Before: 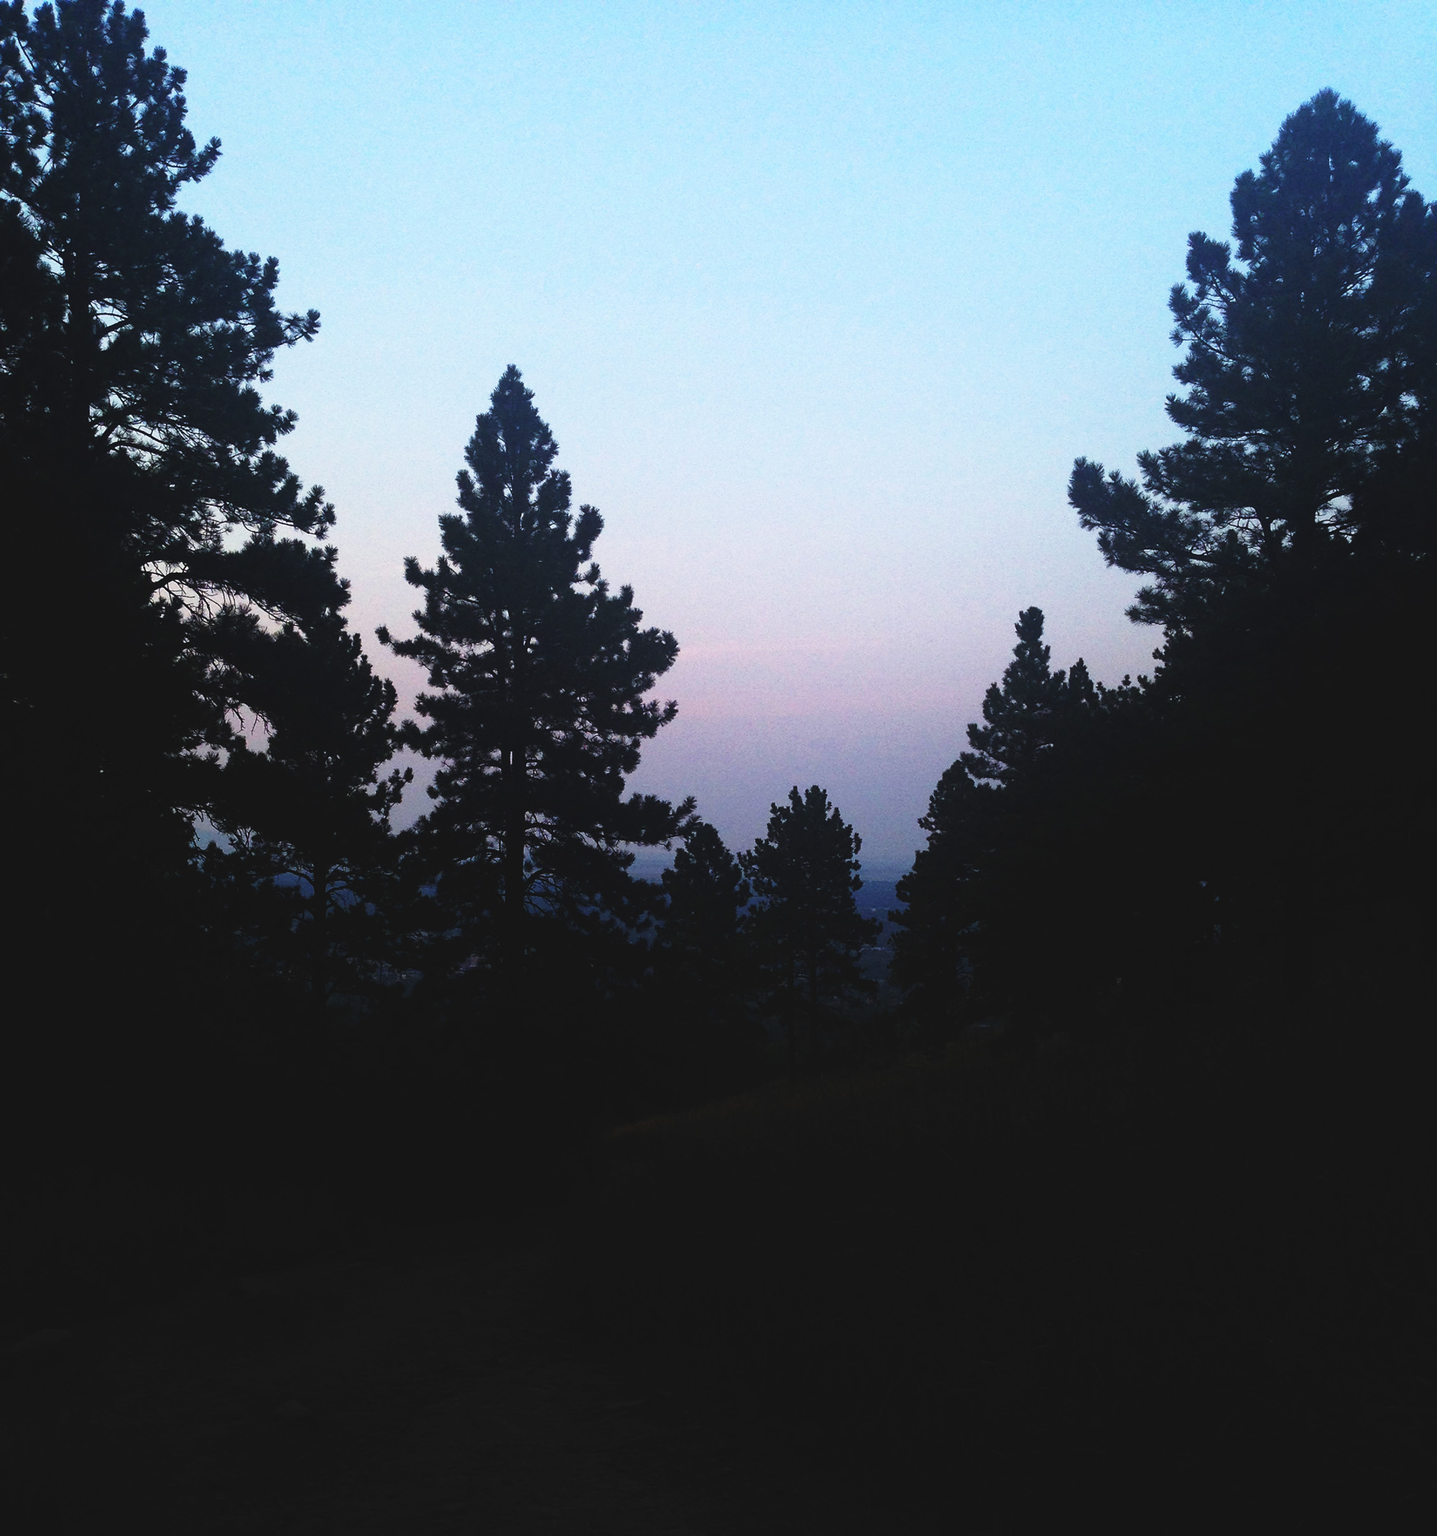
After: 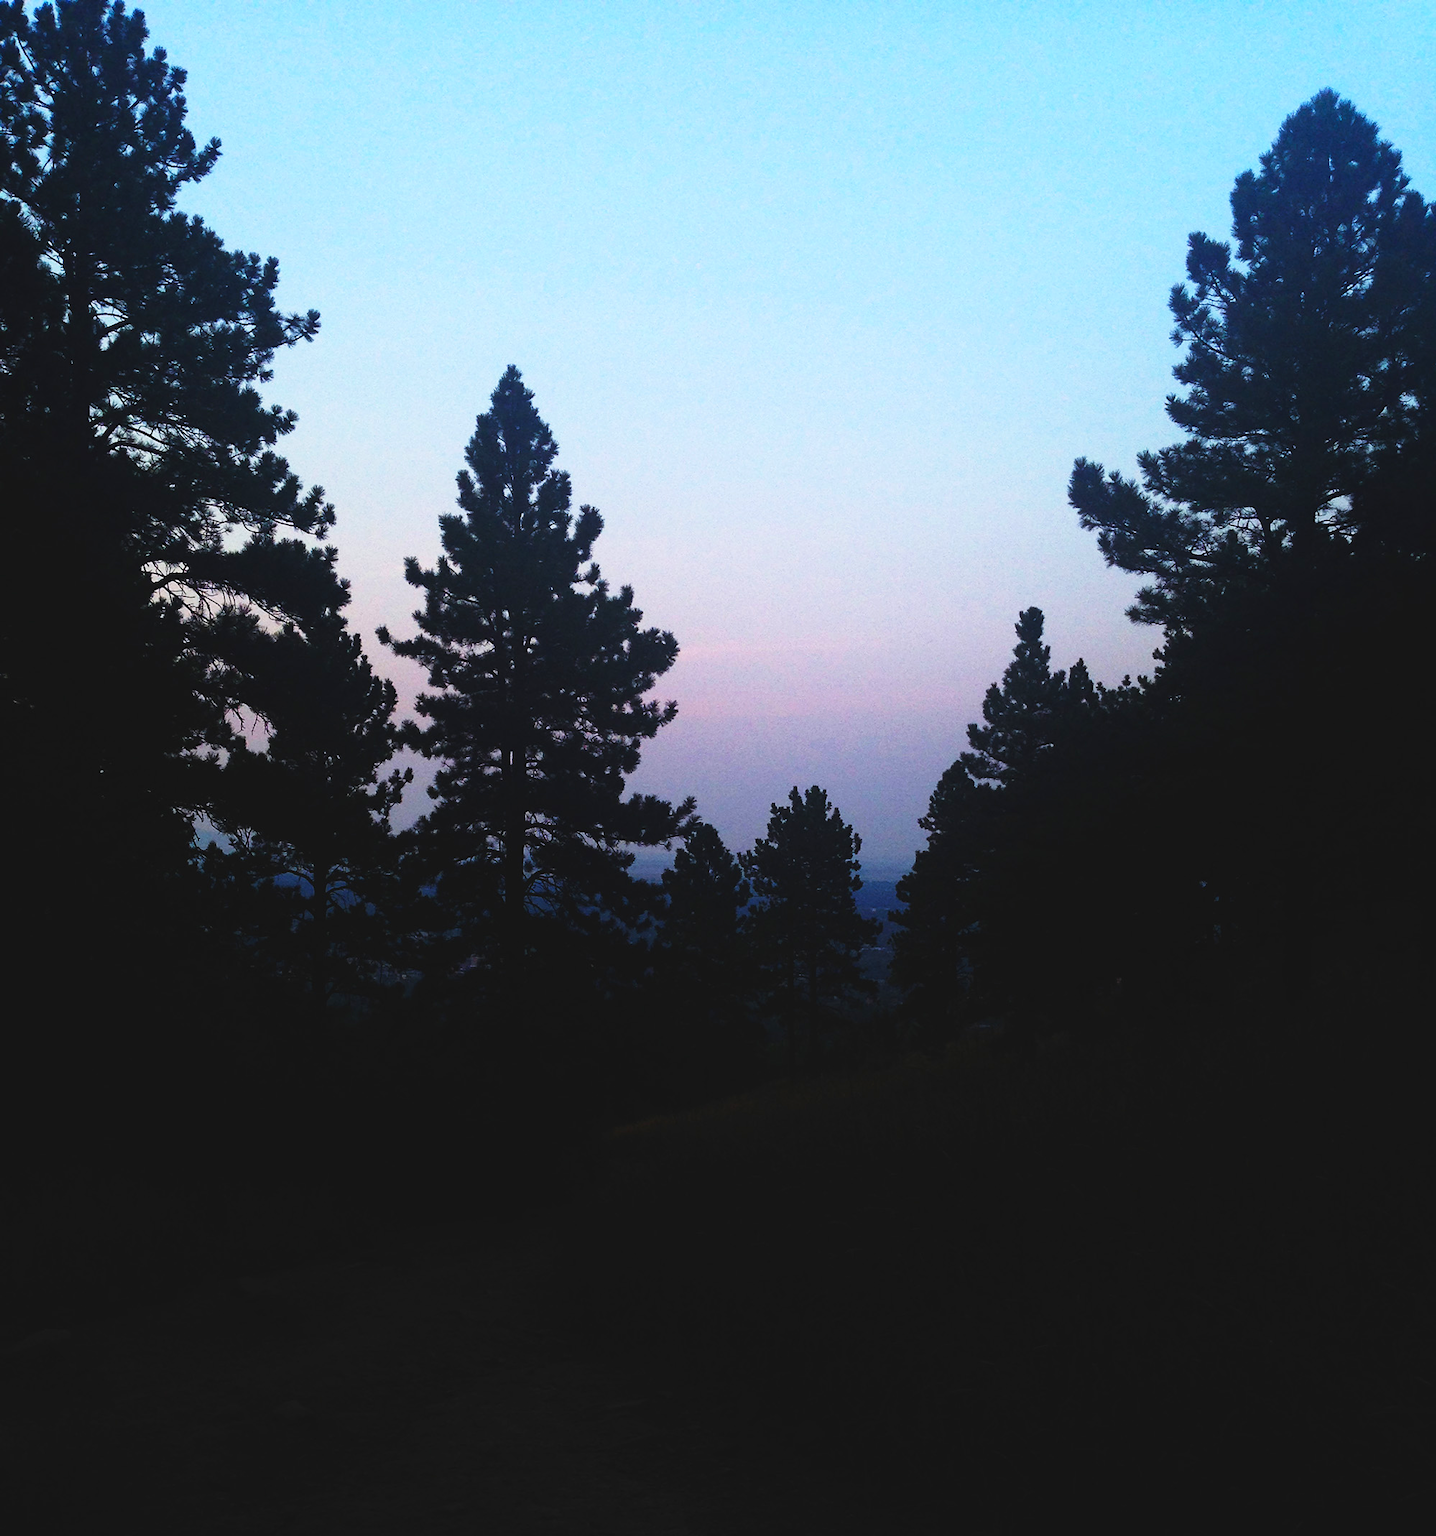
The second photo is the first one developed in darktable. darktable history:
color balance rgb: perceptual saturation grading › global saturation 25%, global vibrance 10%
white balance: emerald 1
